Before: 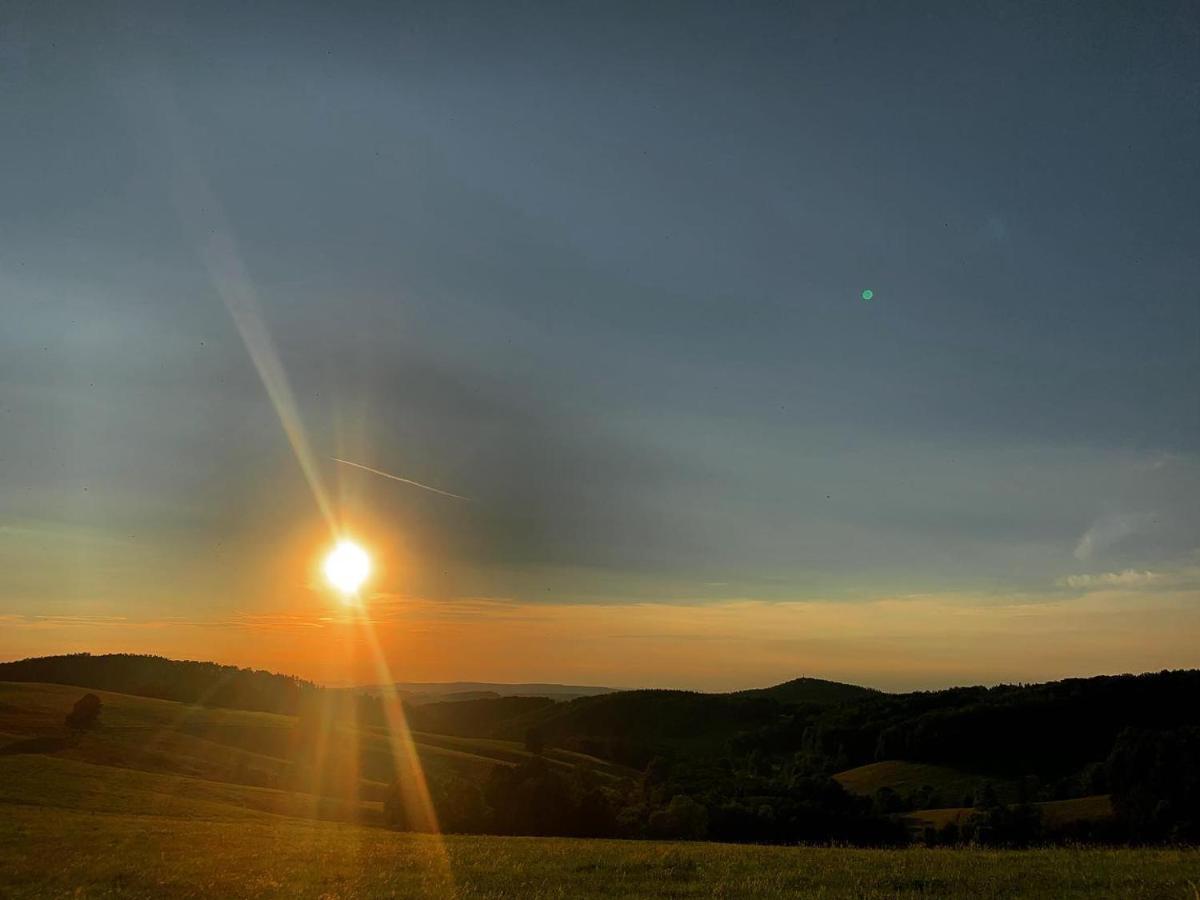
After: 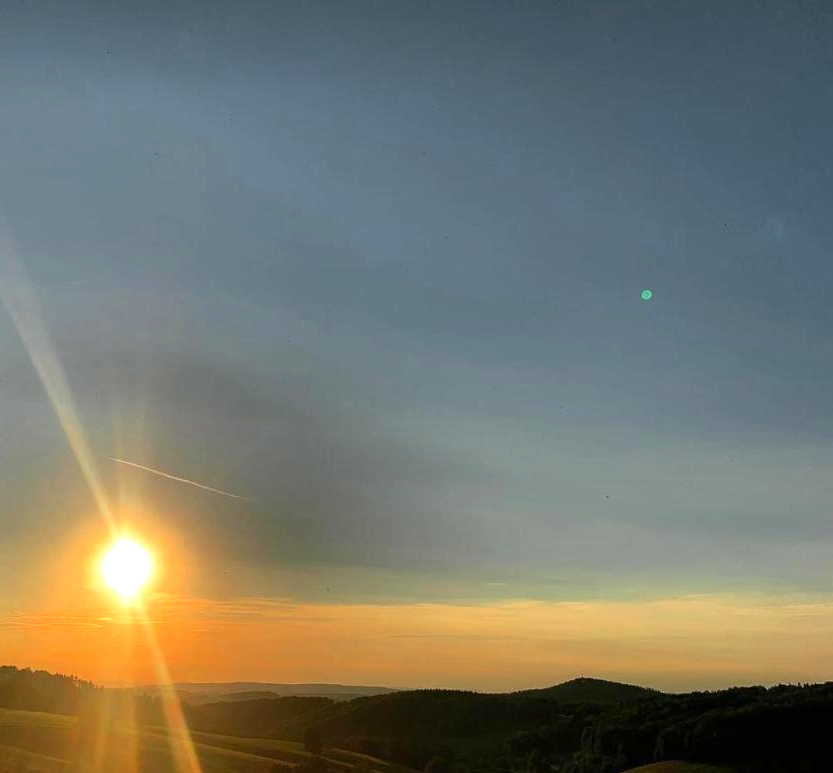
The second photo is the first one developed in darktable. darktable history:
crop: left 18.456%, right 12.053%, bottom 14.089%
exposure: exposure 0.586 EV, compensate highlight preservation false
